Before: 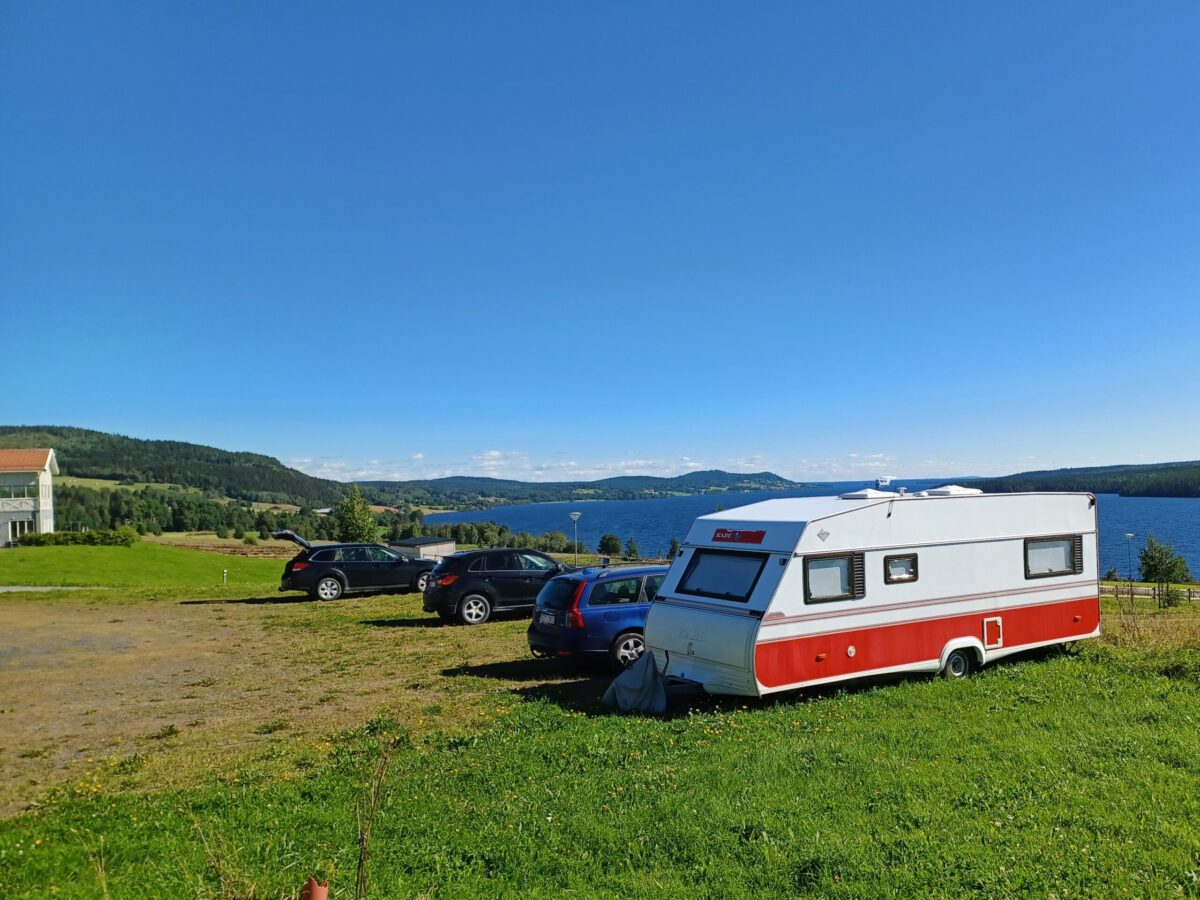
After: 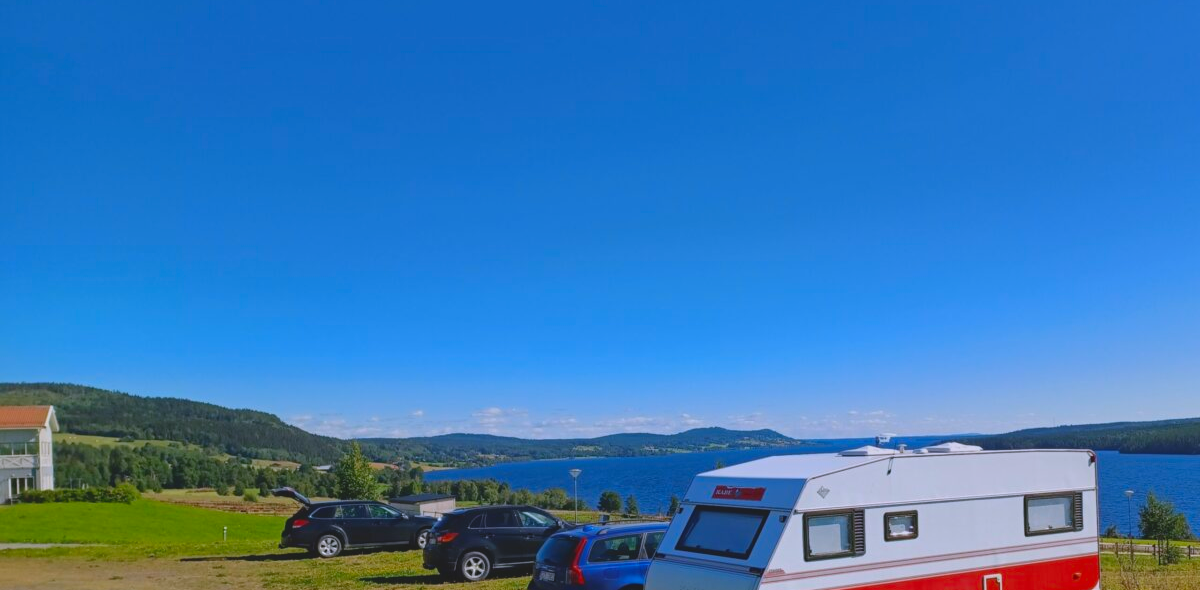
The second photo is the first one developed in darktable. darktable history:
white balance: red 1.004, blue 1.096
crop and rotate: top 4.848%, bottom 29.503%
graduated density: rotation 5.63°, offset 76.9
contrast brightness saturation: contrast -0.19, saturation 0.19
